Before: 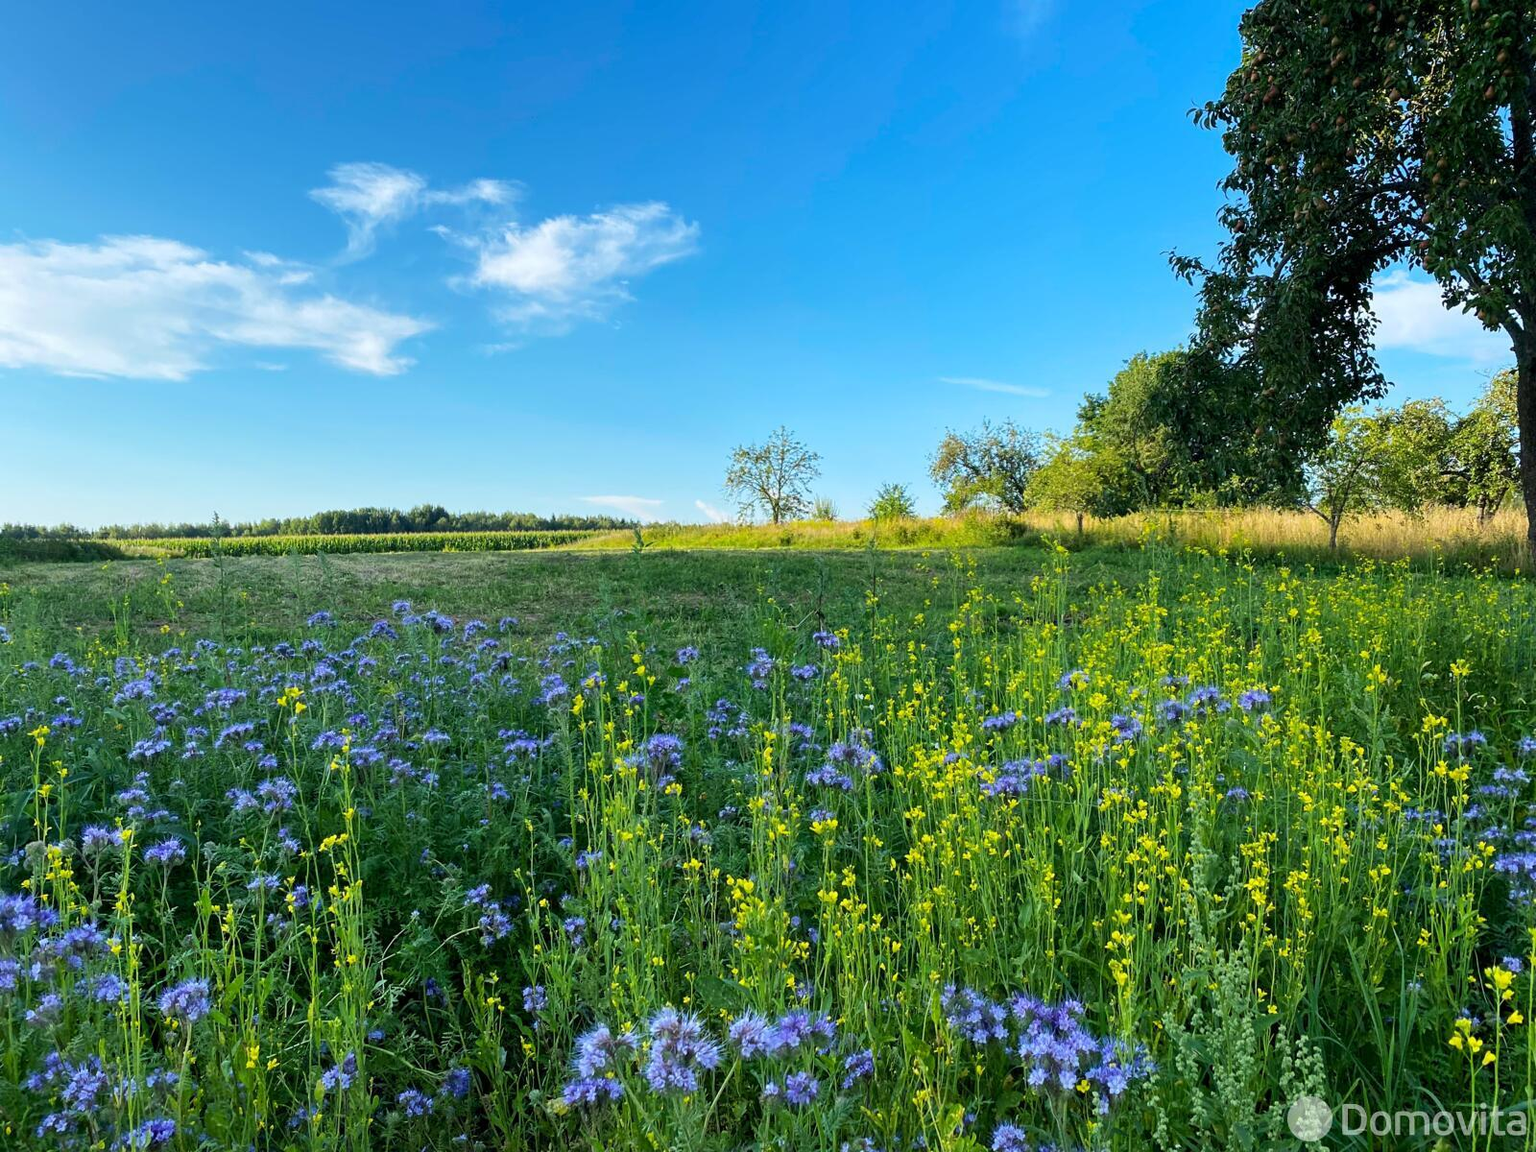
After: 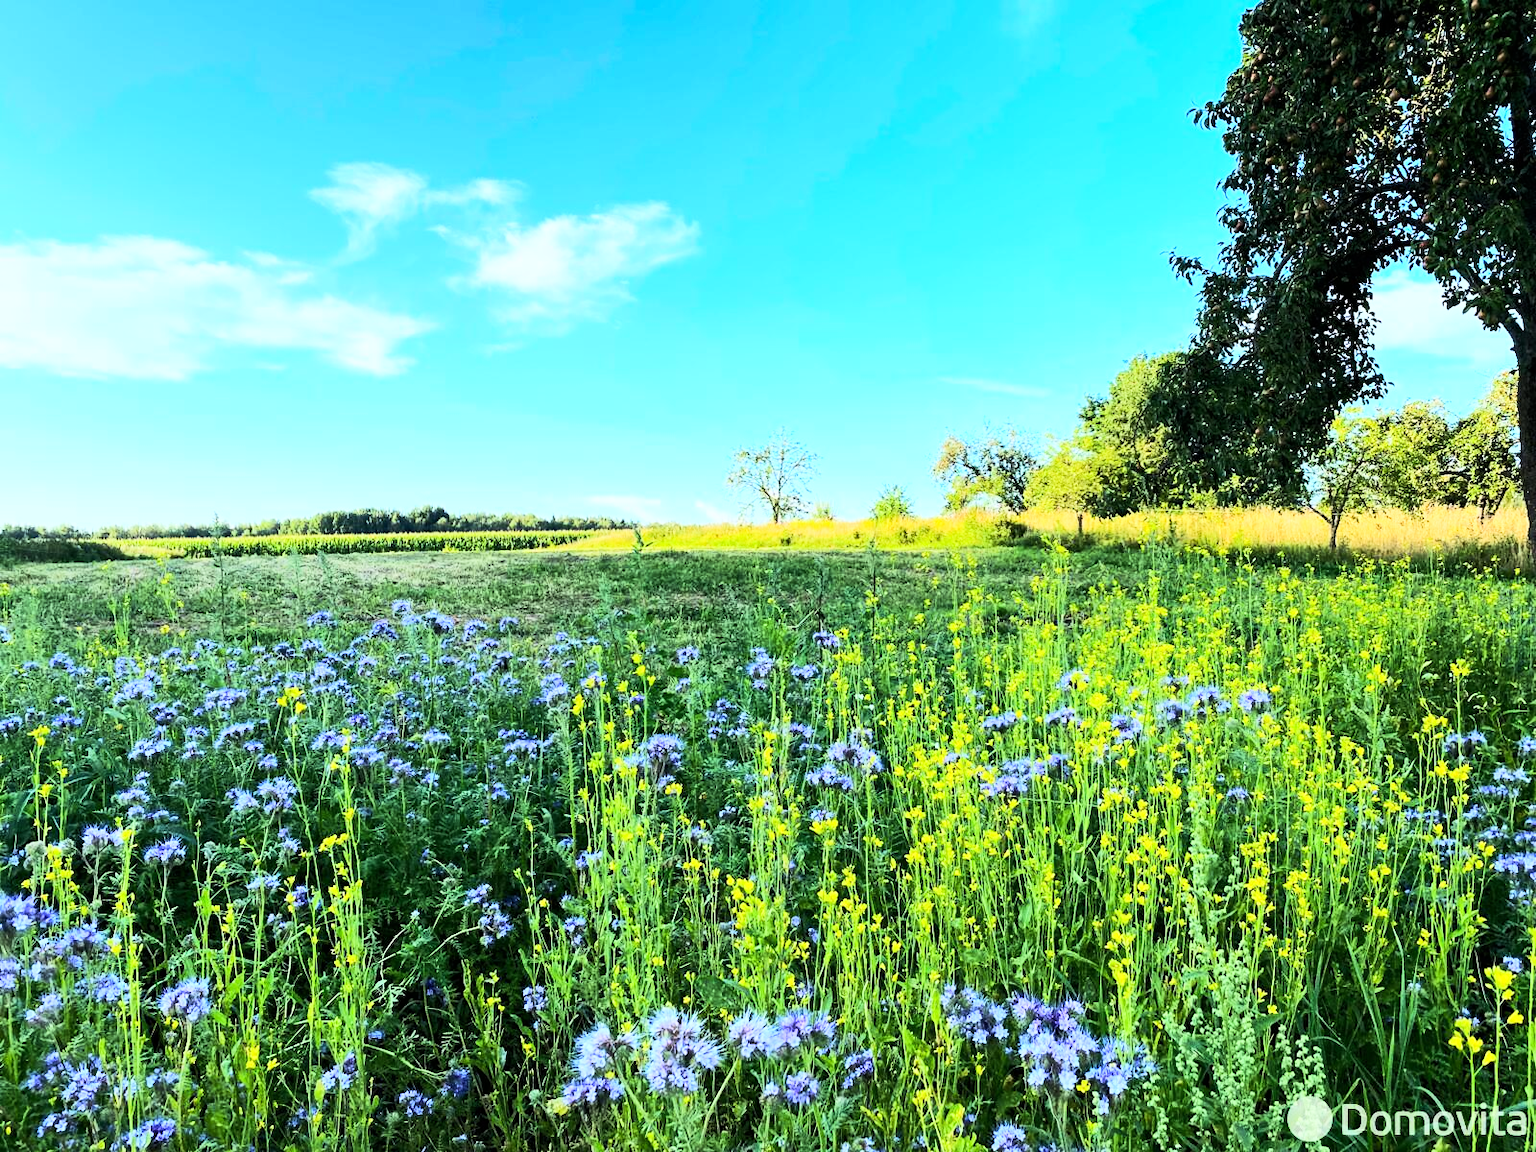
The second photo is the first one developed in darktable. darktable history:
base curve: curves: ch0 [(0, 0) (0.005, 0.002) (0.193, 0.295) (0.399, 0.664) (0.75, 0.928) (1, 1)]
rgb curve: curves: ch0 [(0, 0) (0.284, 0.292) (0.505, 0.644) (1, 1)]; ch1 [(0, 0) (0.284, 0.292) (0.505, 0.644) (1, 1)]; ch2 [(0, 0) (0.284, 0.292) (0.505, 0.644) (1, 1)], compensate middle gray true
